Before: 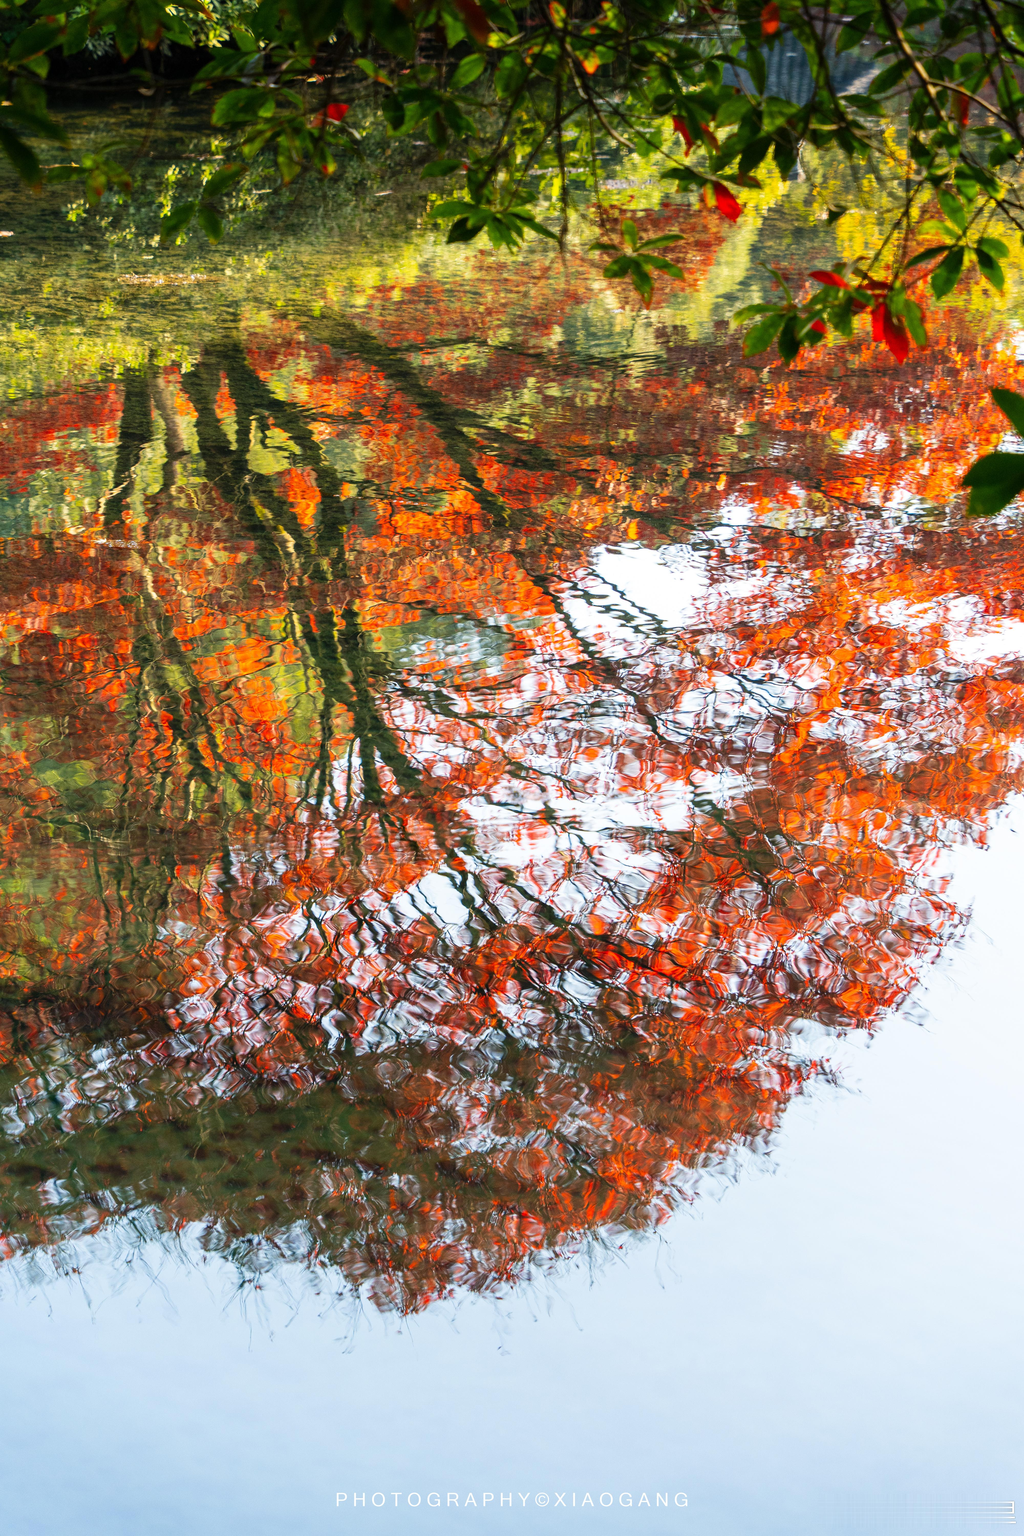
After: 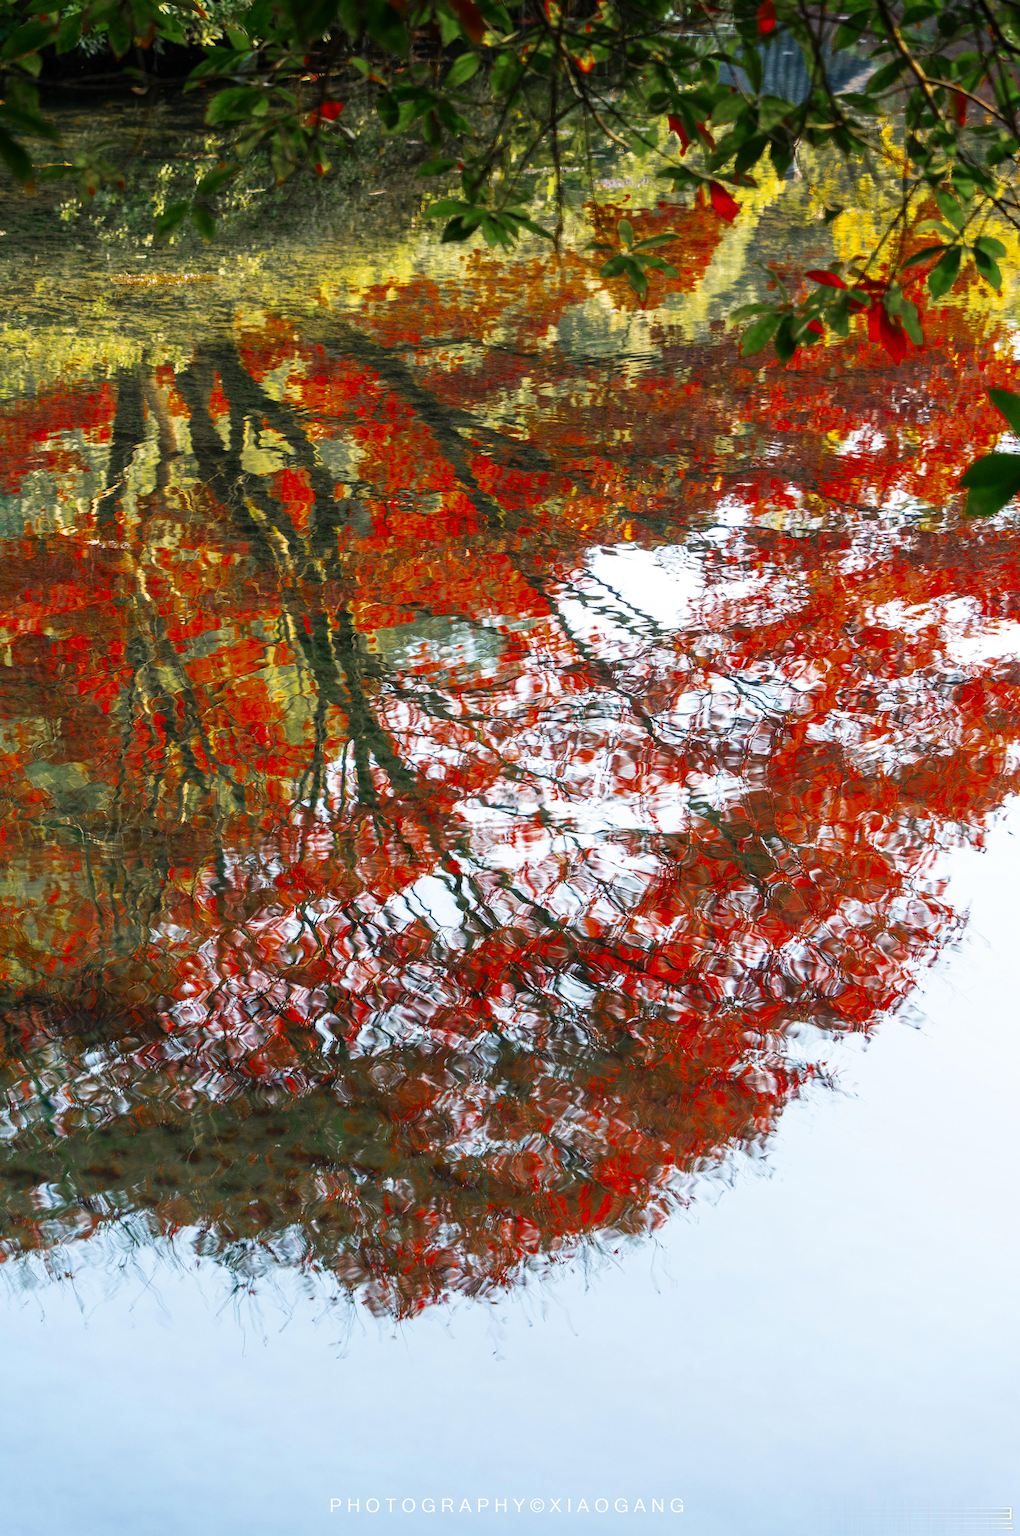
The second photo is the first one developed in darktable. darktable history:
crop and rotate: left 0.791%, top 0.14%, bottom 0.344%
color zones: curves: ch0 [(0.11, 0.396) (0.195, 0.36) (0.25, 0.5) (0.303, 0.412) (0.357, 0.544) (0.75, 0.5) (0.967, 0.328)]; ch1 [(0, 0.468) (0.112, 0.512) (0.202, 0.6) (0.25, 0.5) (0.307, 0.352) (0.357, 0.544) (0.75, 0.5) (0.963, 0.524)], mix 21.35%
